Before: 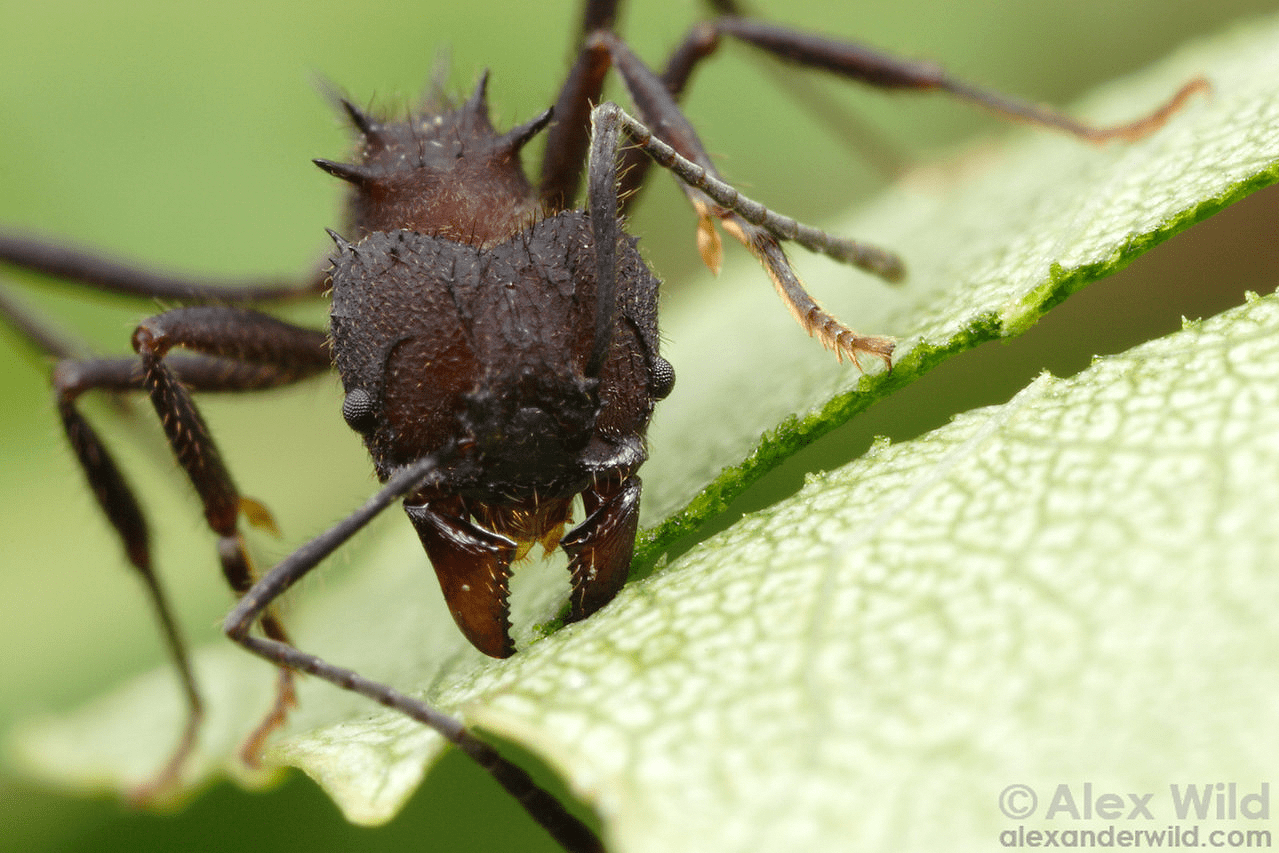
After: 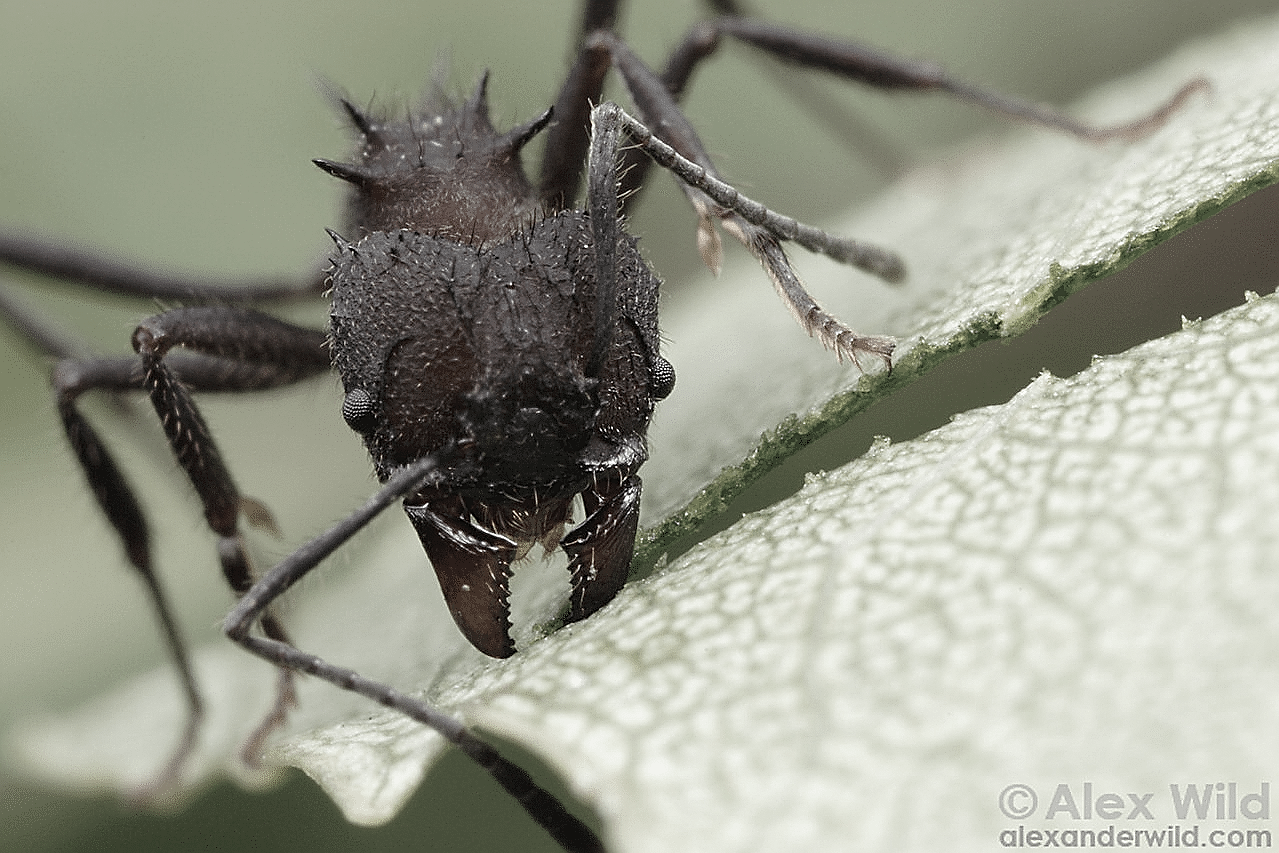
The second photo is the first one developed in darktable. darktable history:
color zones: curves: ch0 [(0, 0.613) (0.01, 0.613) (0.245, 0.448) (0.498, 0.529) (0.642, 0.665) (0.879, 0.777) (0.99, 0.613)]; ch1 [(0, 0.272) (0.219, 0.127) (0.724, 0.346)]
exposure: exposure -0.07 EV, compensate highlight preservation false
sharpen: radius 1.417, amount 1.236, threshold 0.636
